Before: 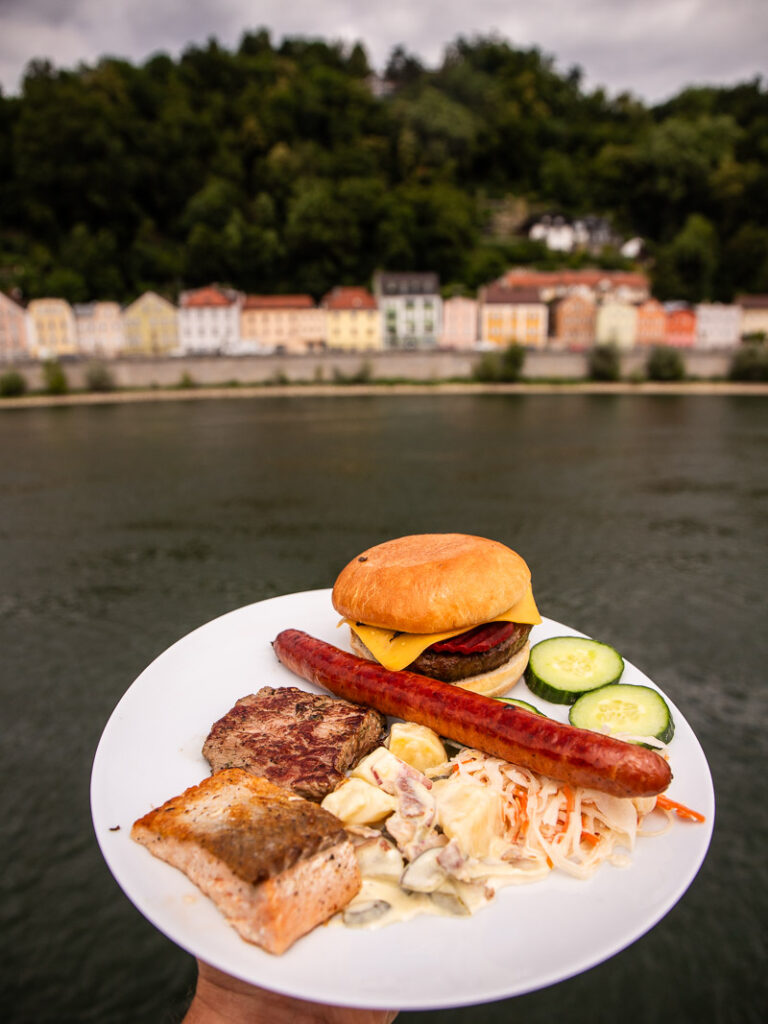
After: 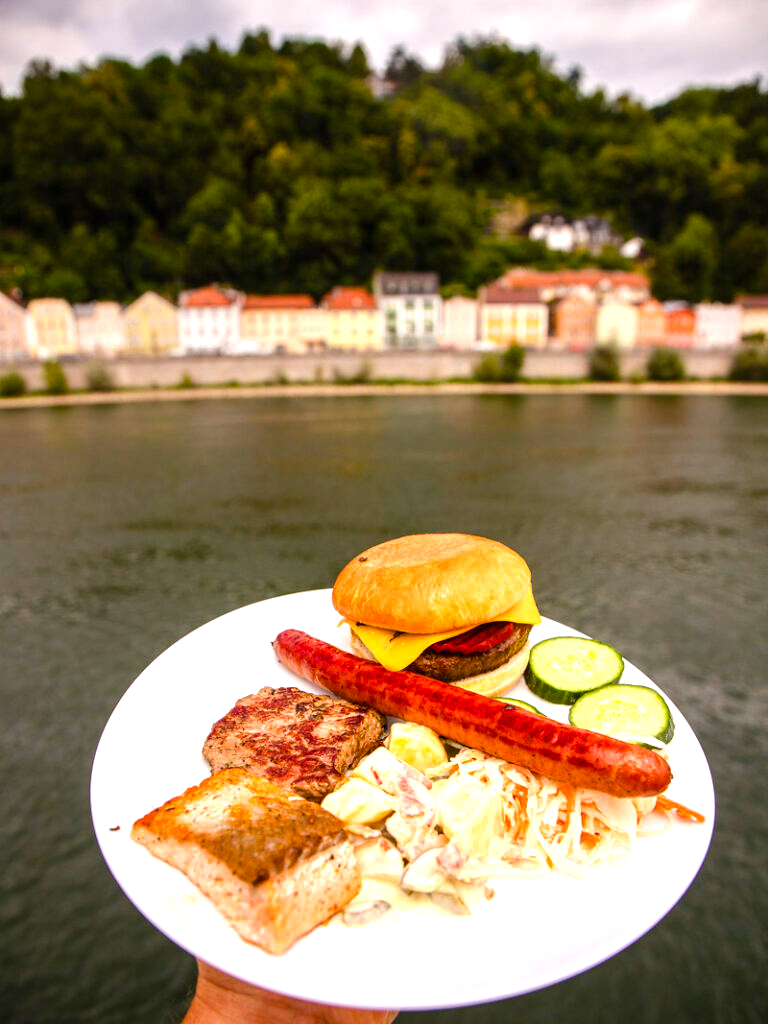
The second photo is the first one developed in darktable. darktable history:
color balance rgb: perceptual saturation grading › global saturation 34.834%, perceptual saturation grading › highlights -25.884%, perceptual saturation grading › shadows 25.098%, perceptual brilliance grading › mid-tones 10.802%, perceptual brilliance grading › shadows 15.527%
exposure: black level correction 0, exposure 0.691 EV, compensate exposure bias true, compensate highlight preservation false
